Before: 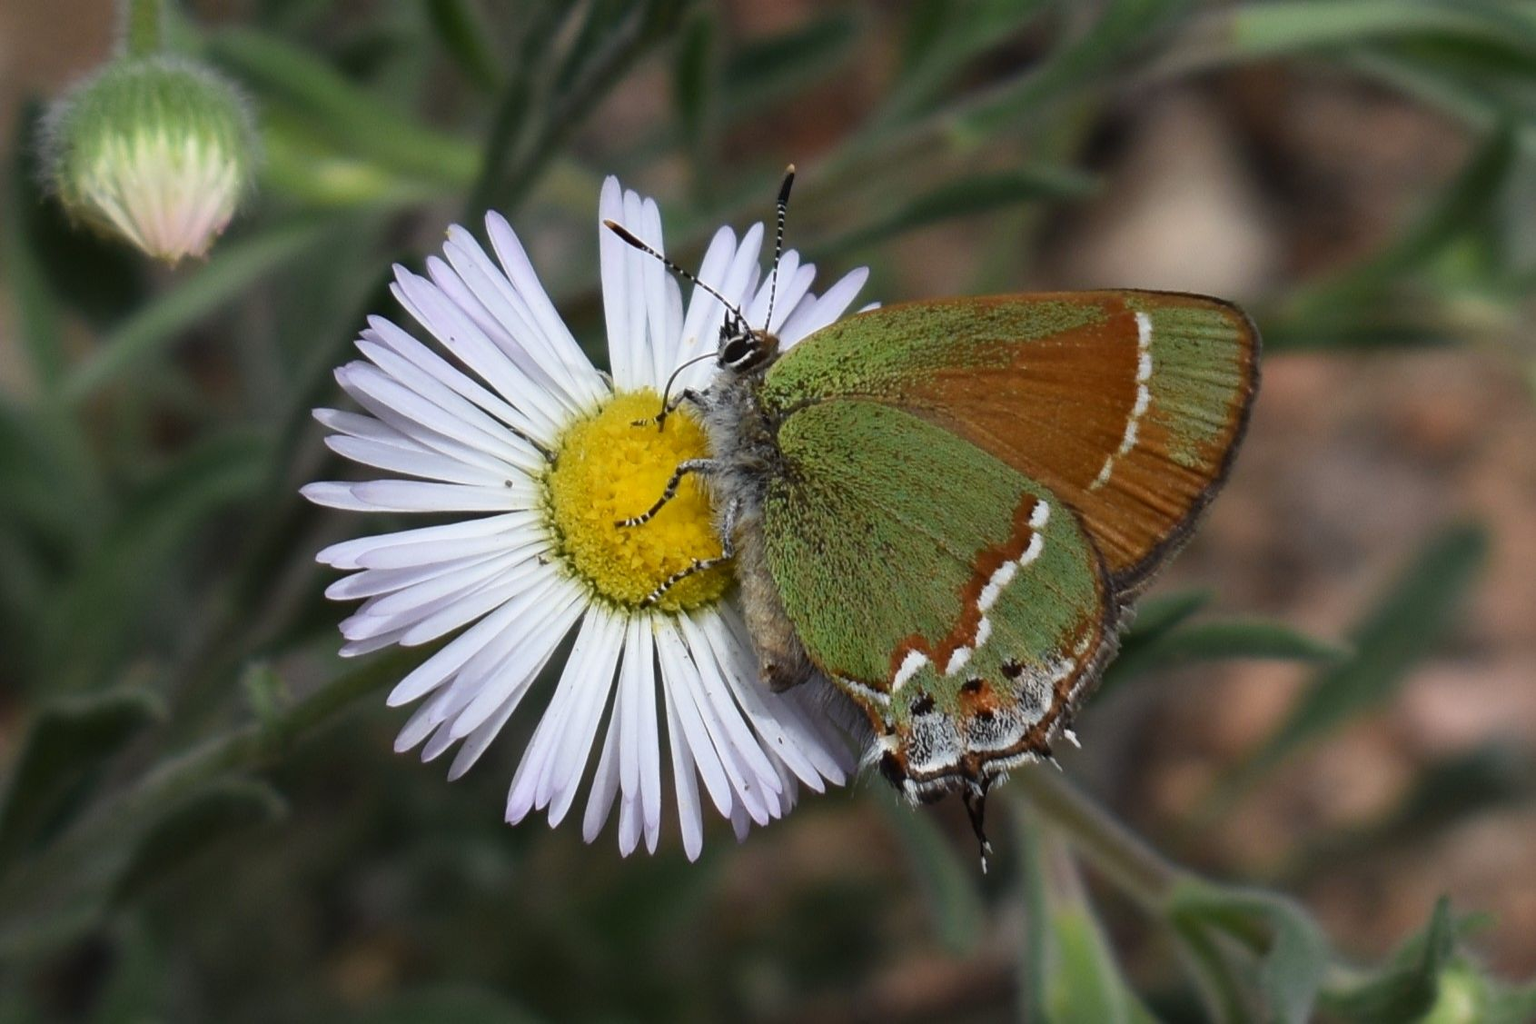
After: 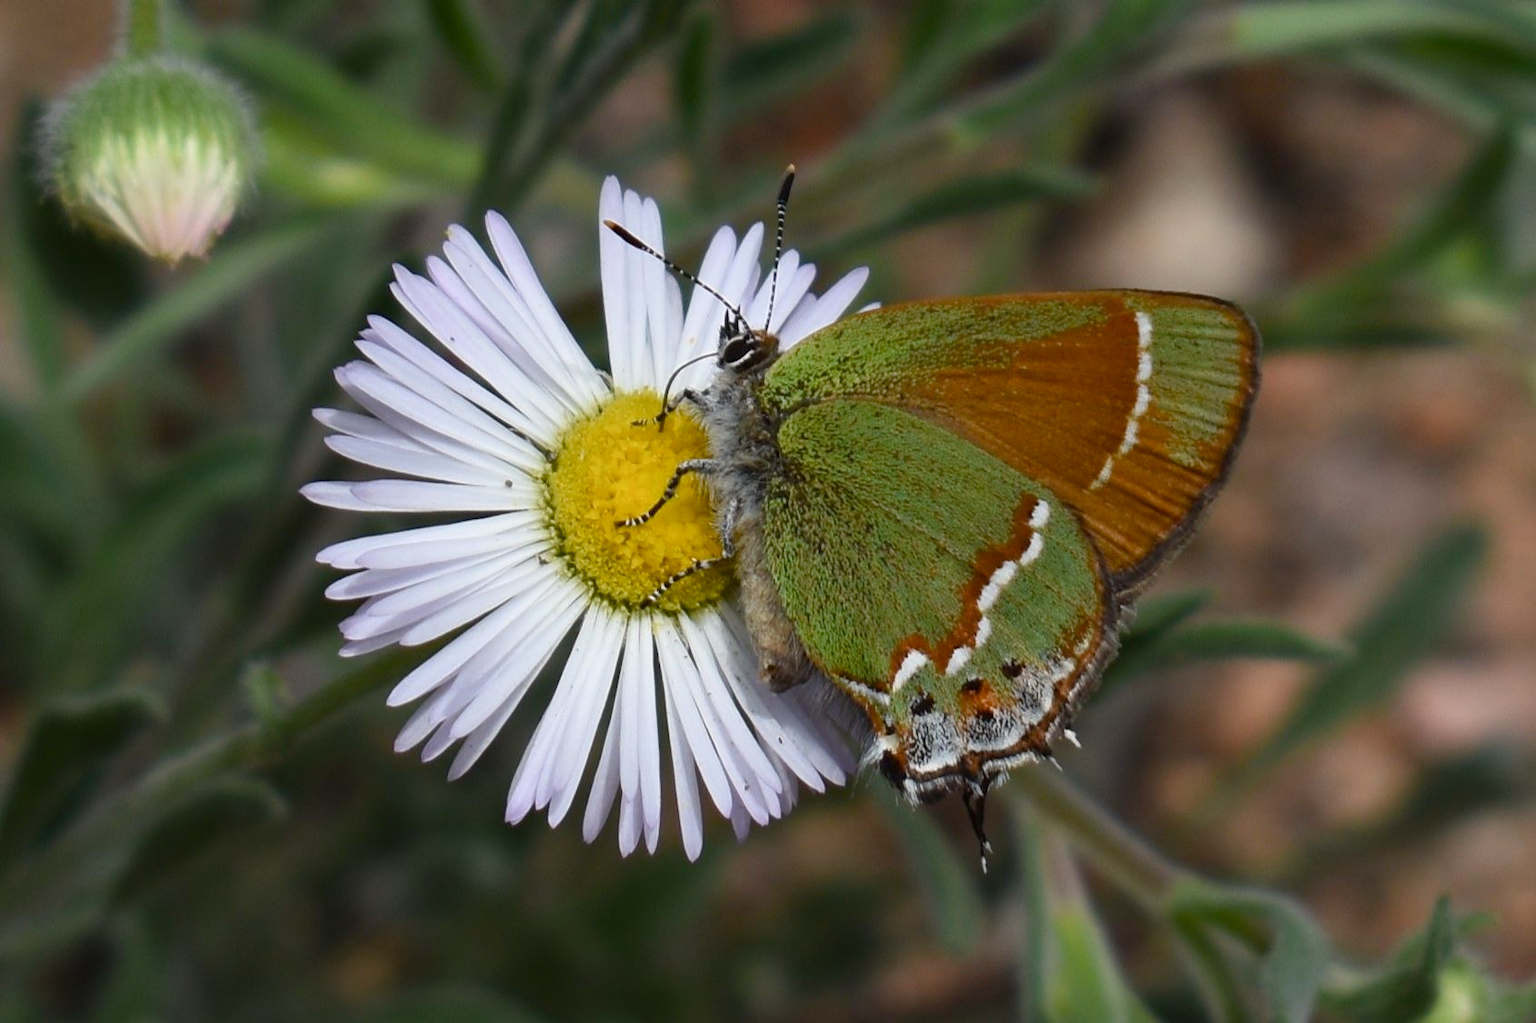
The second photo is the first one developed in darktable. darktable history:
color balance rgb: perceptual saturation grading › global saturation 15.593%, perceptual saturation grading › highlights -19.61%, perceptual saturation grading › shadows 20.43%
